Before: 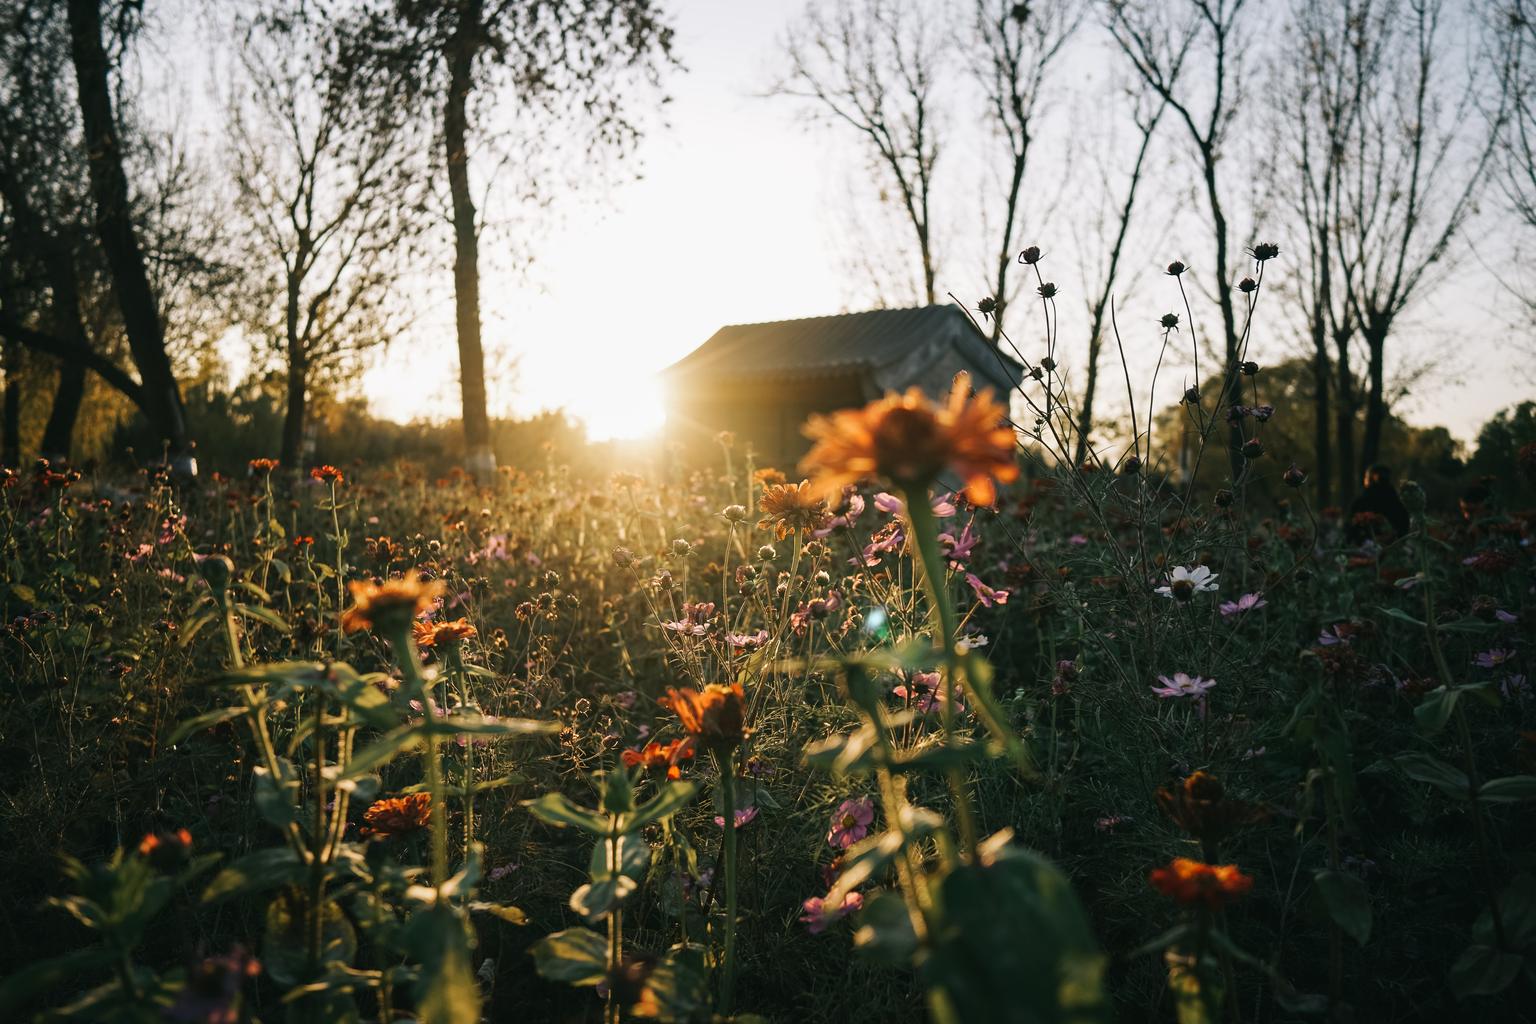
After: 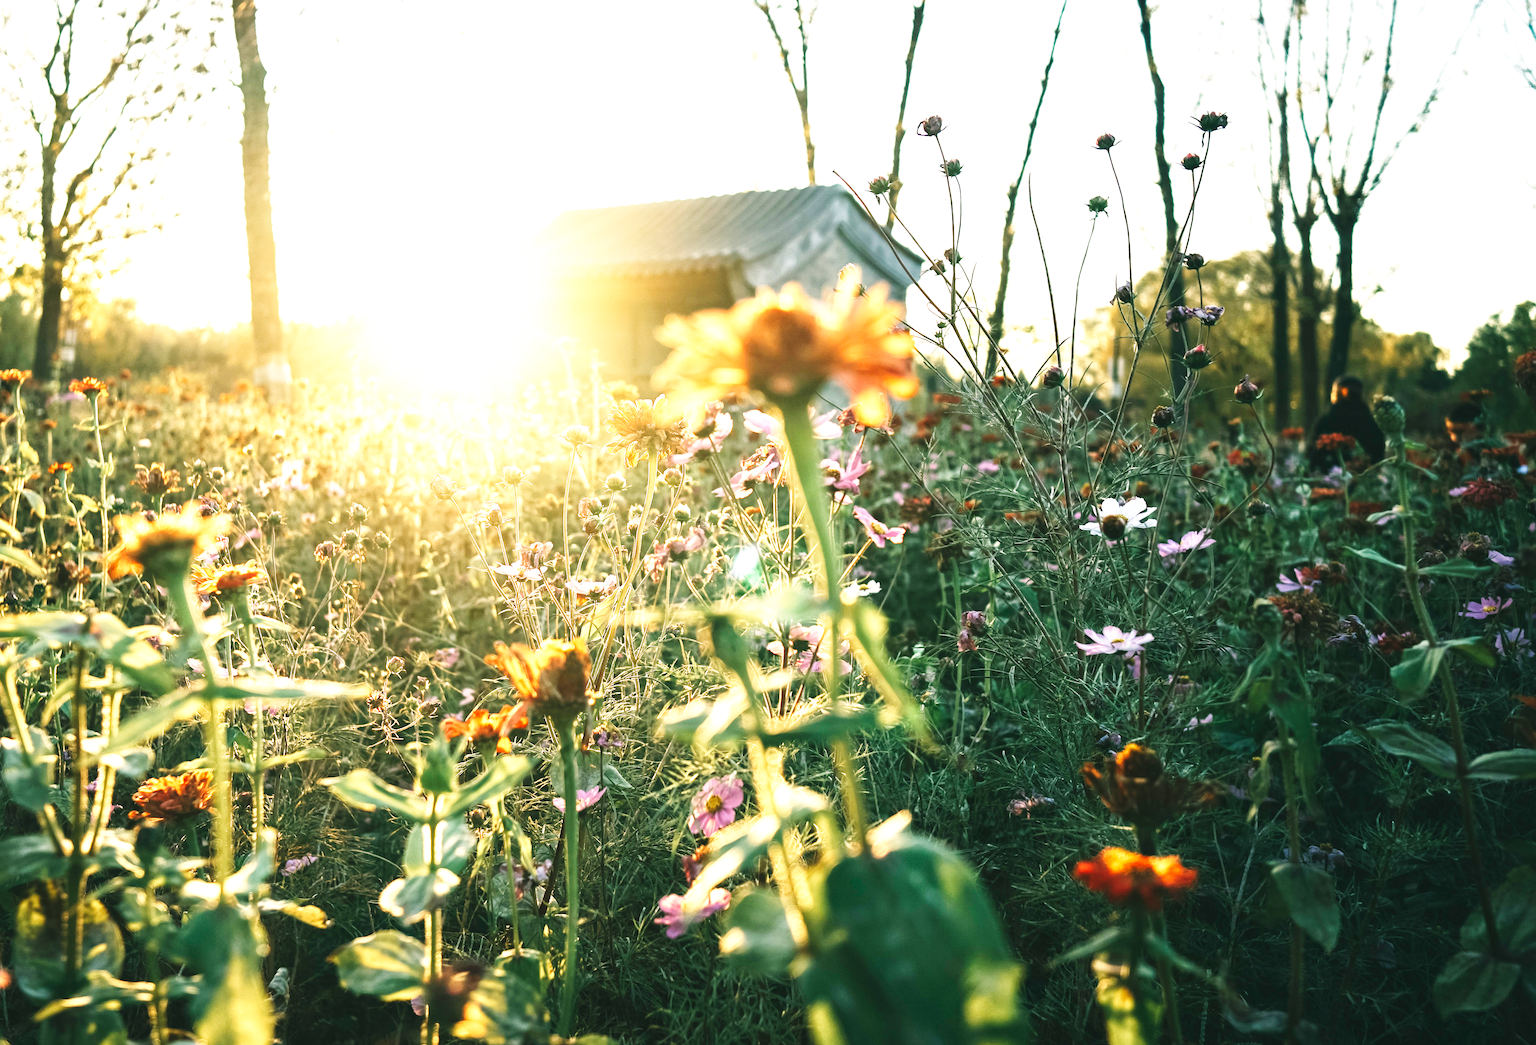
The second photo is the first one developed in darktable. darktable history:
exposure: black level correction 0, exposure 1.564 EV, compensate highlight preservation false
base curve: curves: ch0 [(0, 0.003) (0.001, 0.002) (0.006, 0.004) (0.02, 0.022) (0.048, 0.086) (0.094, 0.234) (0.162, 0.431) (0.258, 0.629) (0.385, 0.8) (0.548, 0.918) (0.751, 0.988) (1, 1)], preserve colors none
crop: left 16.494%, top 14.71%
